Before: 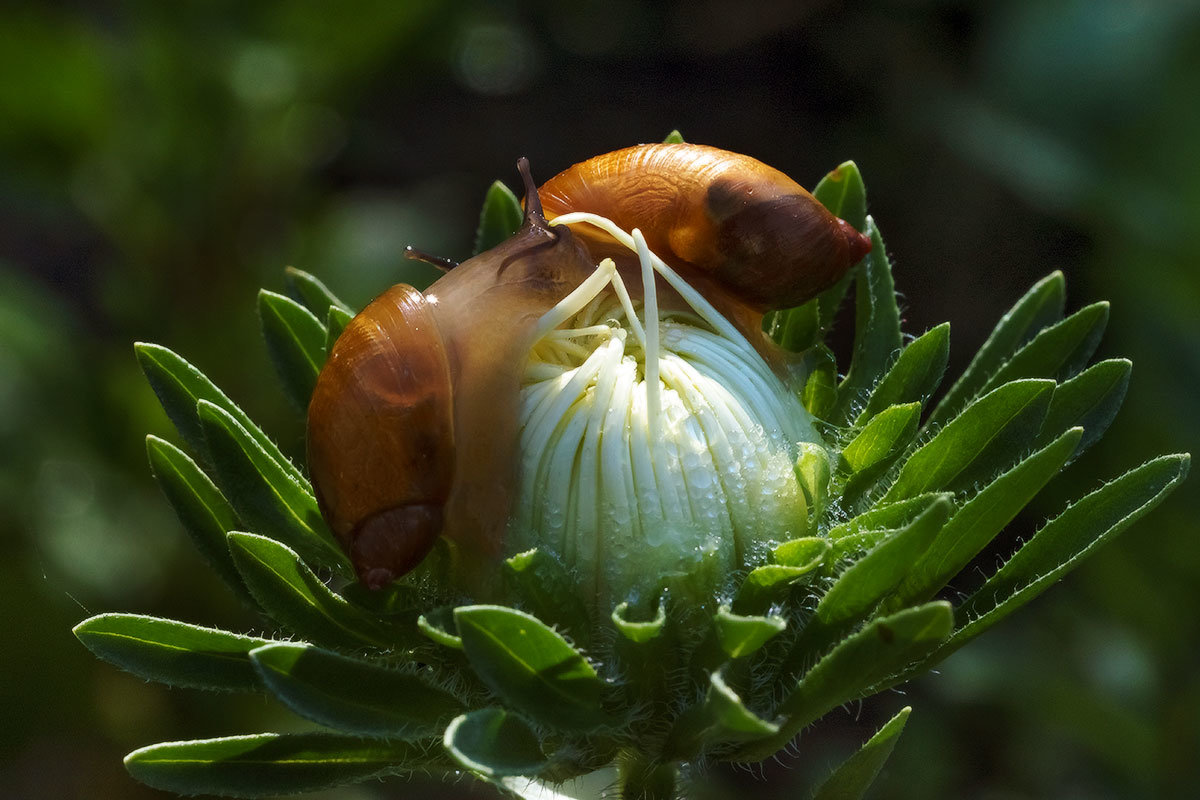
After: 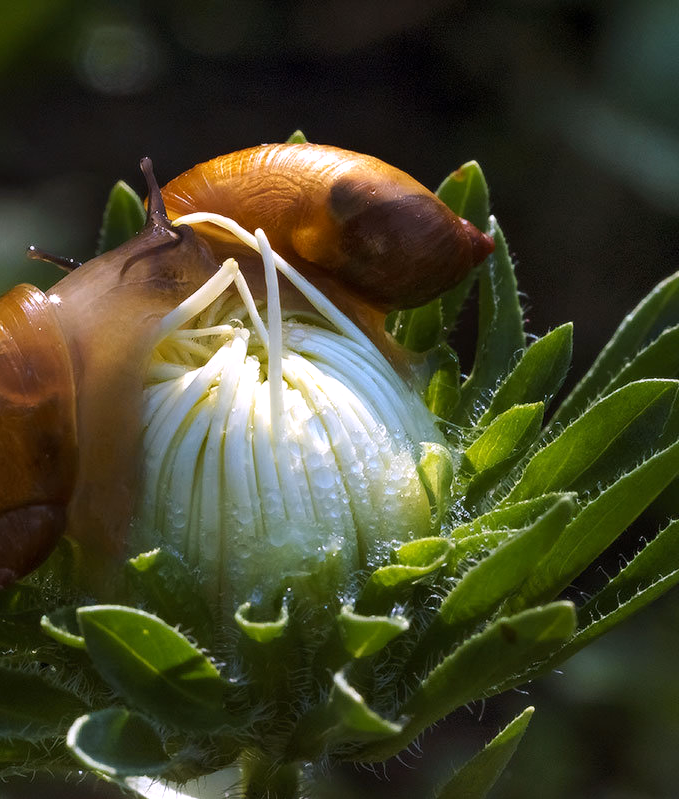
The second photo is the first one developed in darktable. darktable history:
white balance: red 1.066, blue 1.119
color contrast: green-magenta contrast 0.81
levels: levels [0, 0.48, 0.961]
crop: left 31.458%, top 0%, right 11.876%
